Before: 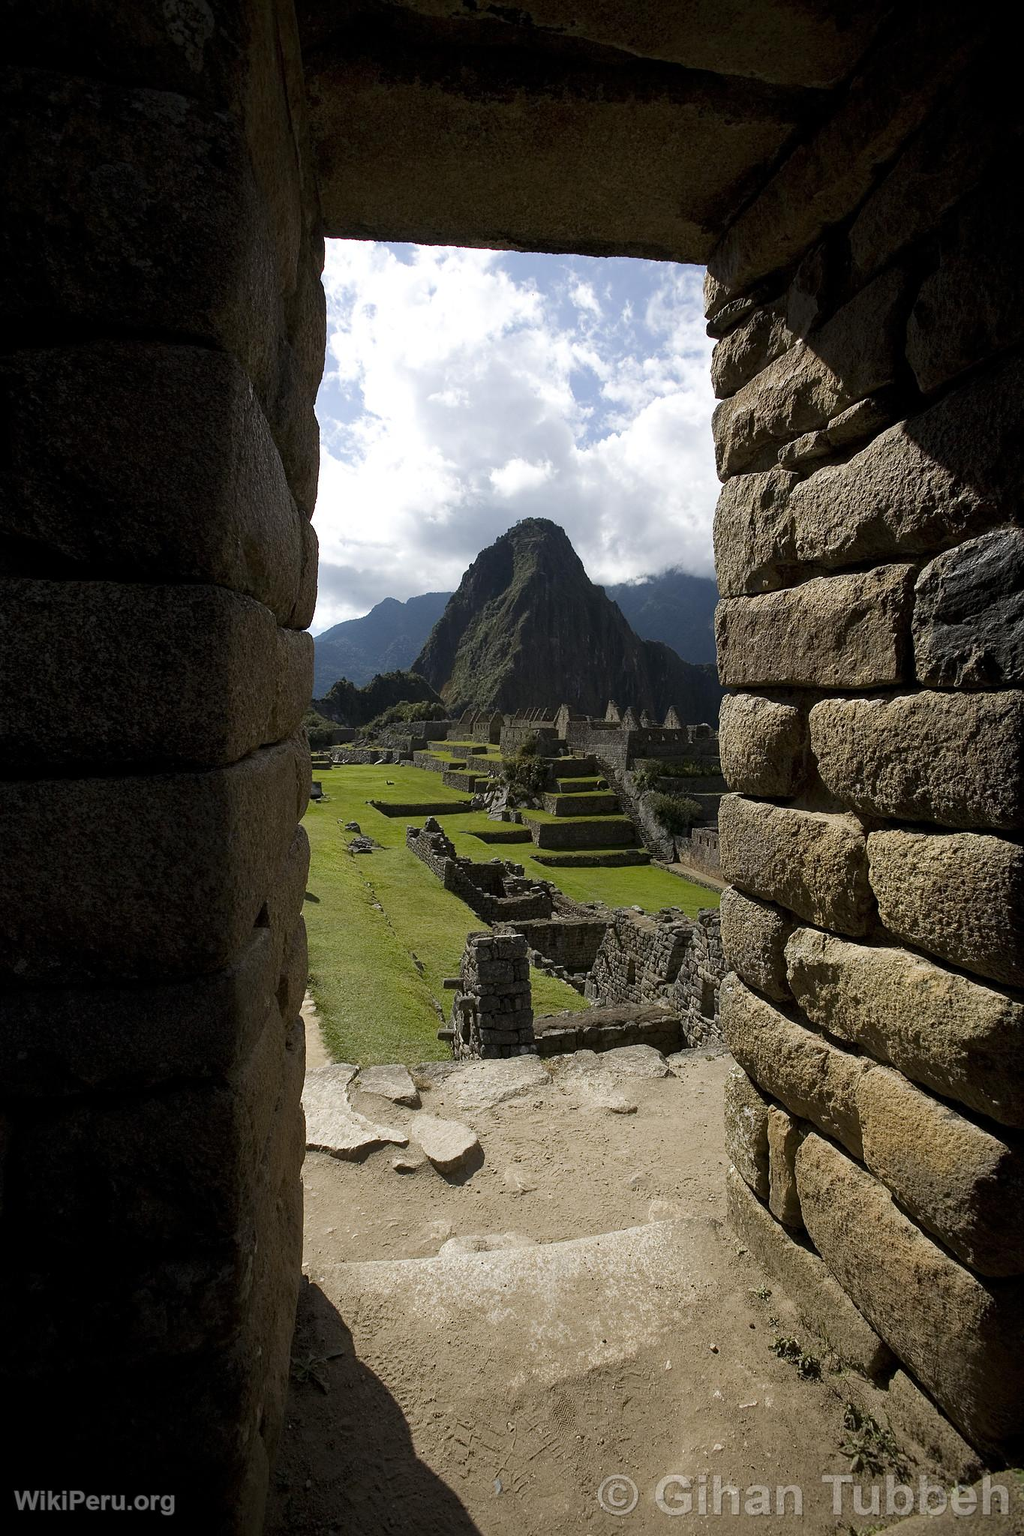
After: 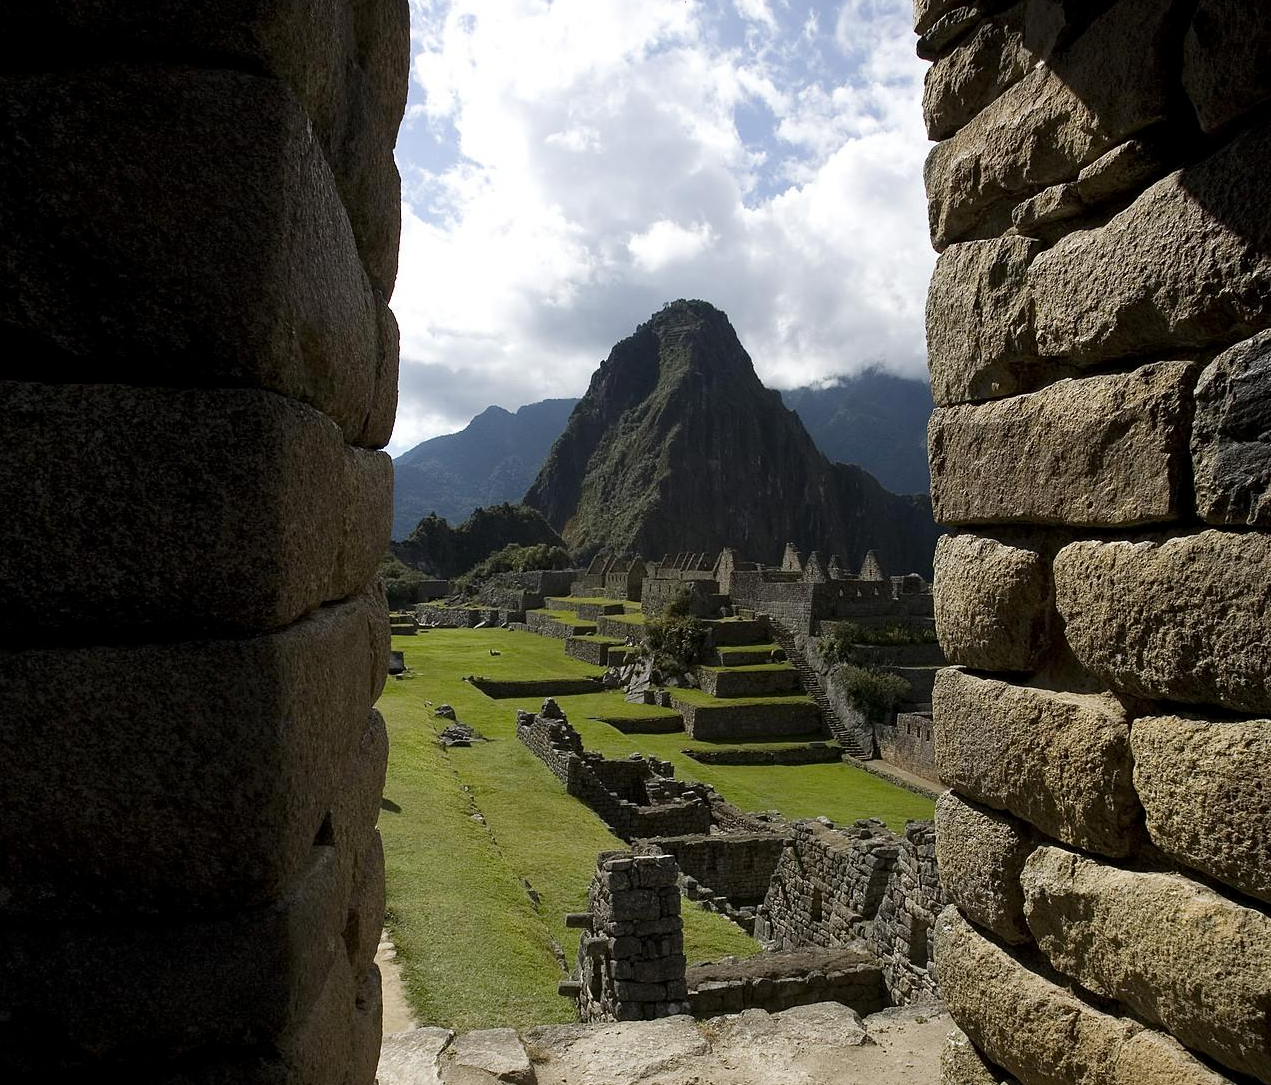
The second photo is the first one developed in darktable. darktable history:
exposure: black level correction 0.001, compensate highlight preservation false
crop: left 1.844%, top 19.1%, right 5.024%, bottom 27.884%
